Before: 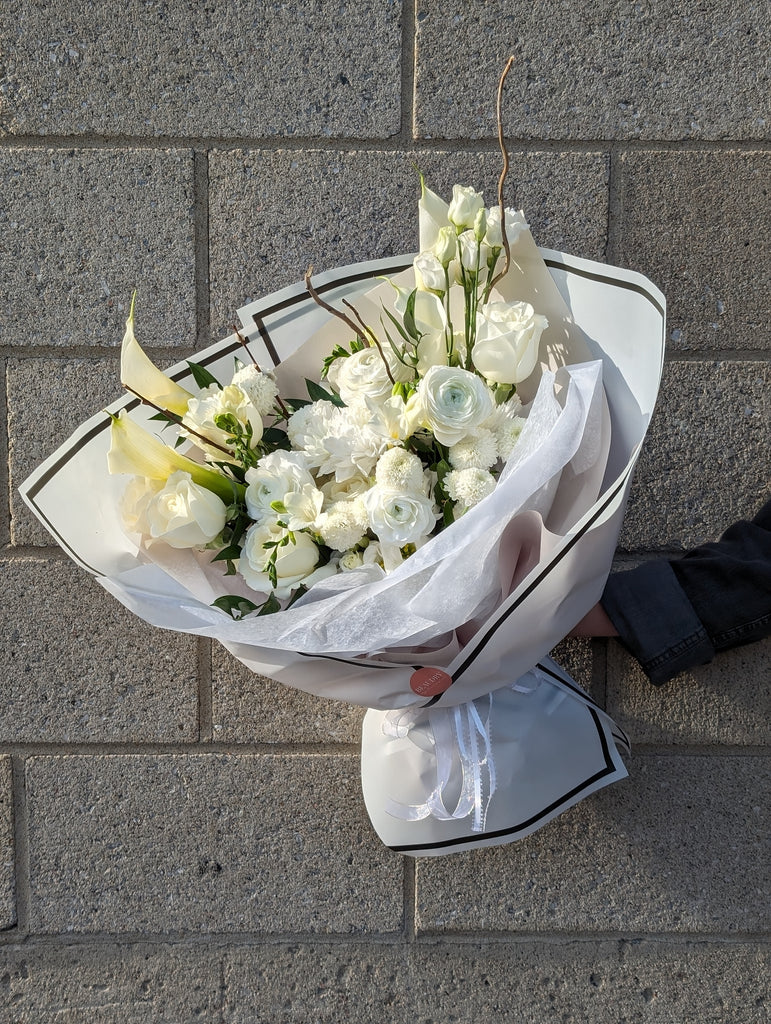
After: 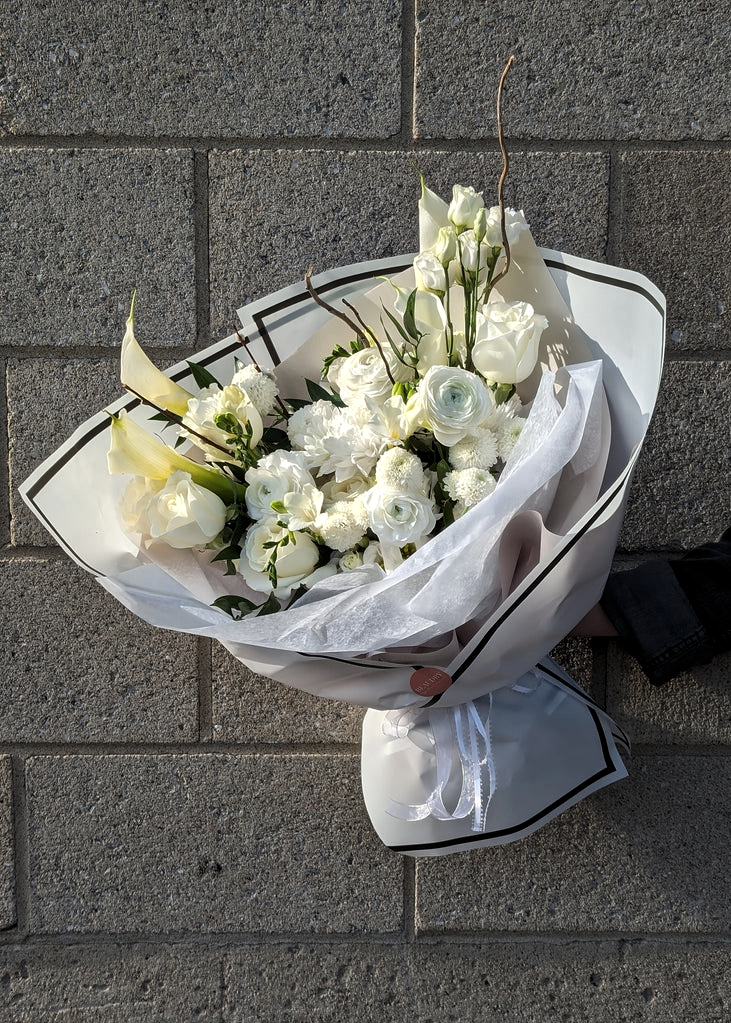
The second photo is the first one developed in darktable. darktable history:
levels: levels [0.029, 0.545, 0.971]
crop and rotate: right 5.167%
